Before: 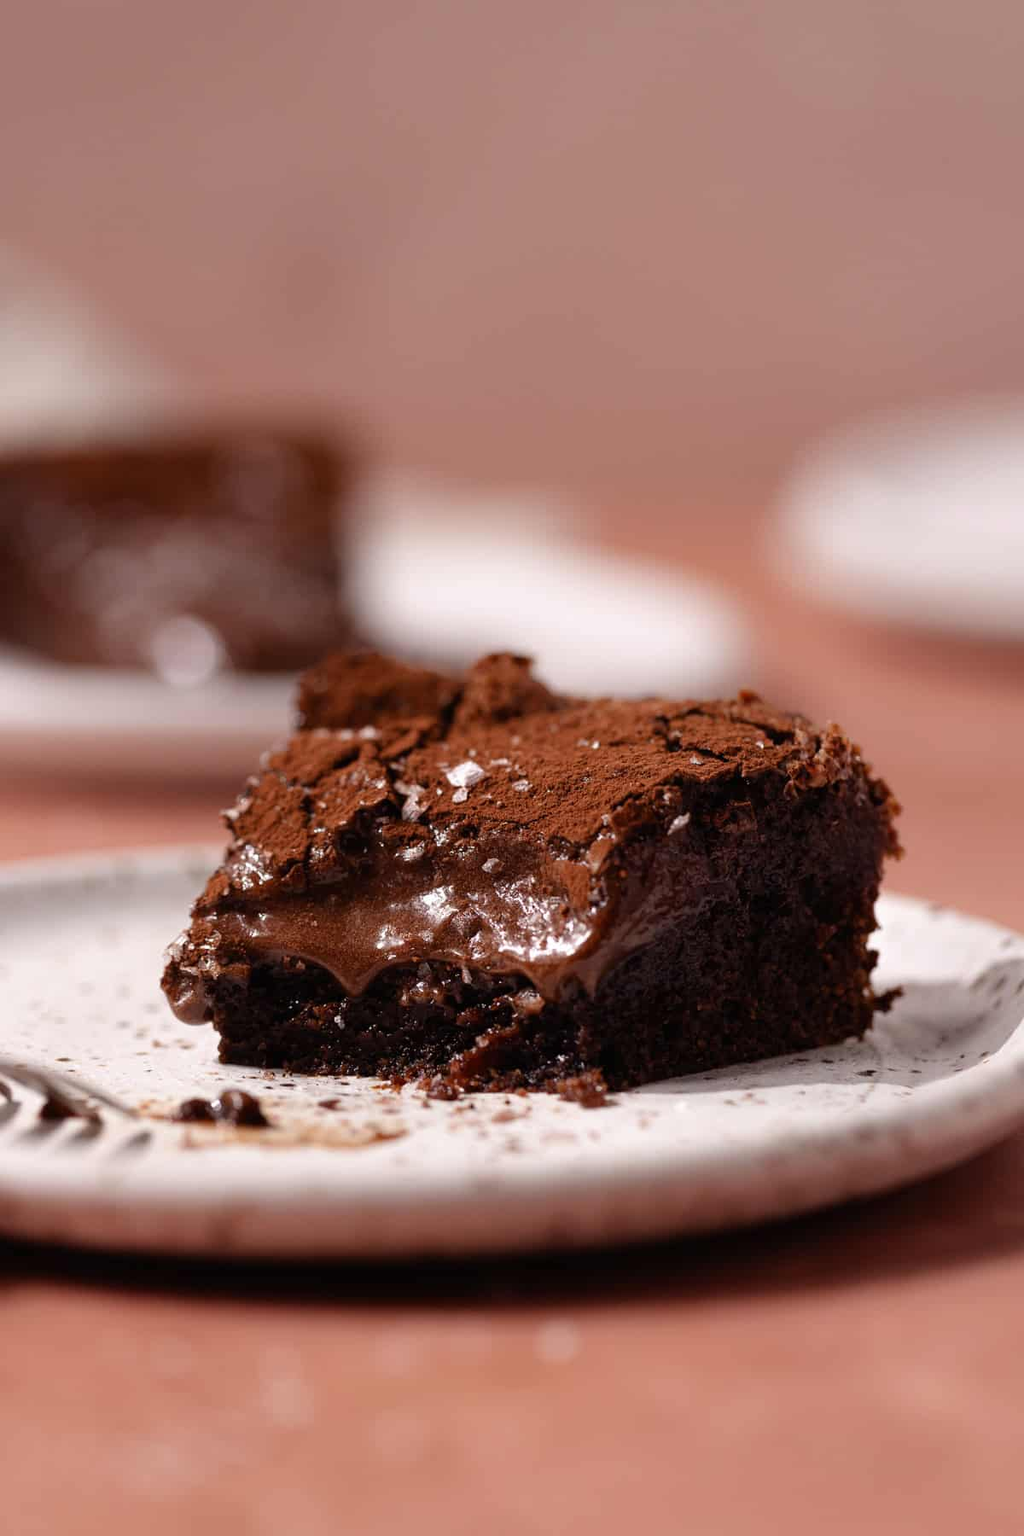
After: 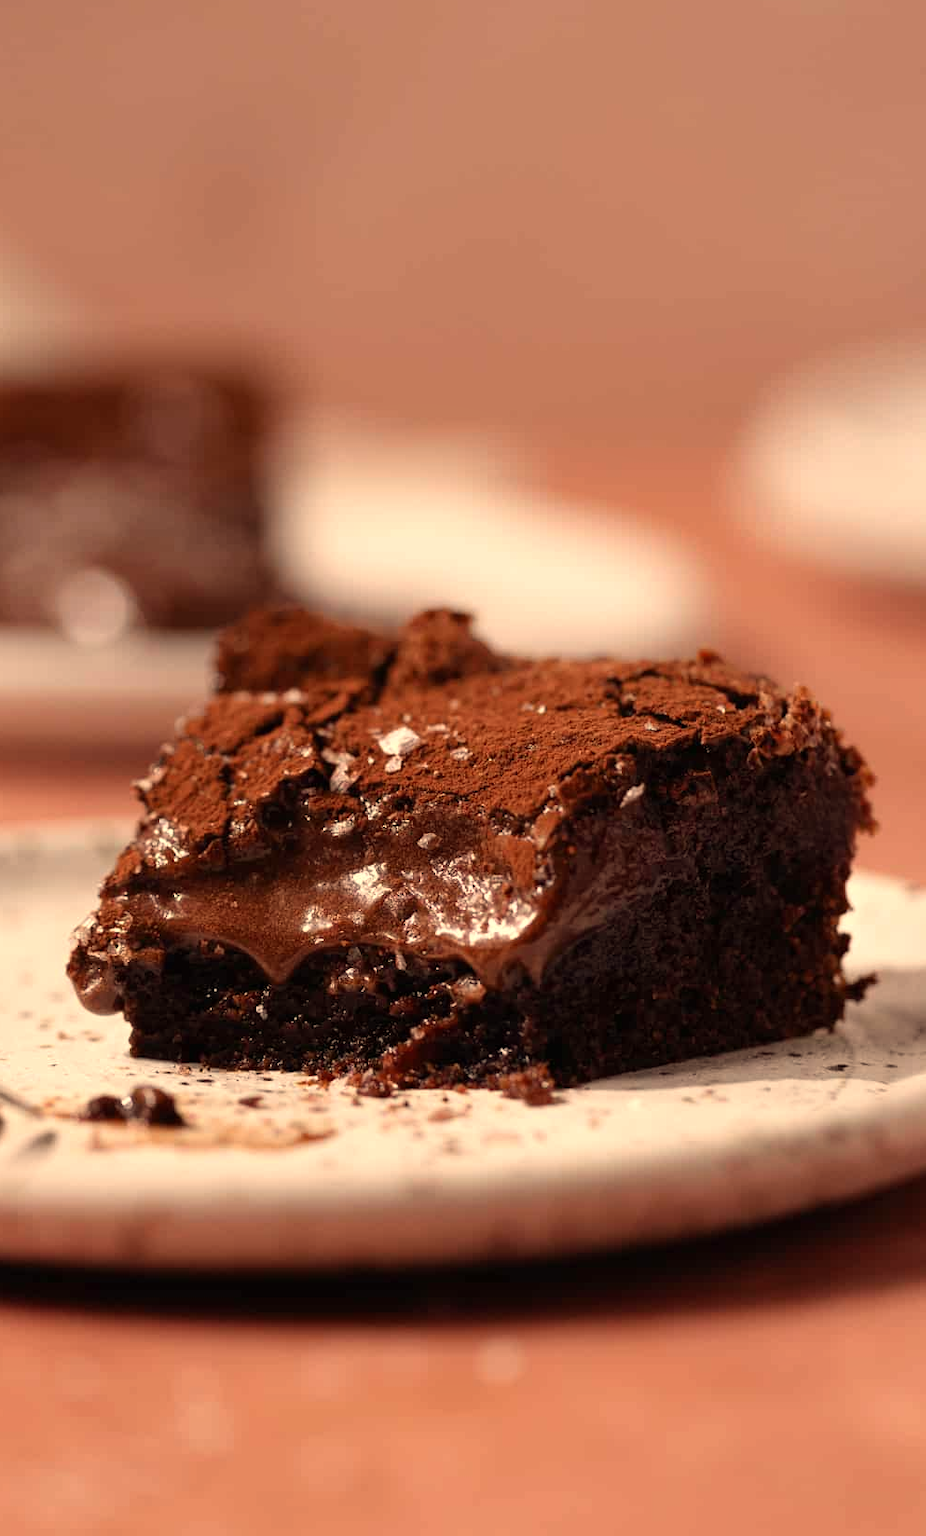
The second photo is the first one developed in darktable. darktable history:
tone equalizer: on, module defaults
crop: left 9.807%, top 6.259%, right 7.334%, bottom 2.177%
white balance: red 1.123, blue 0.83
